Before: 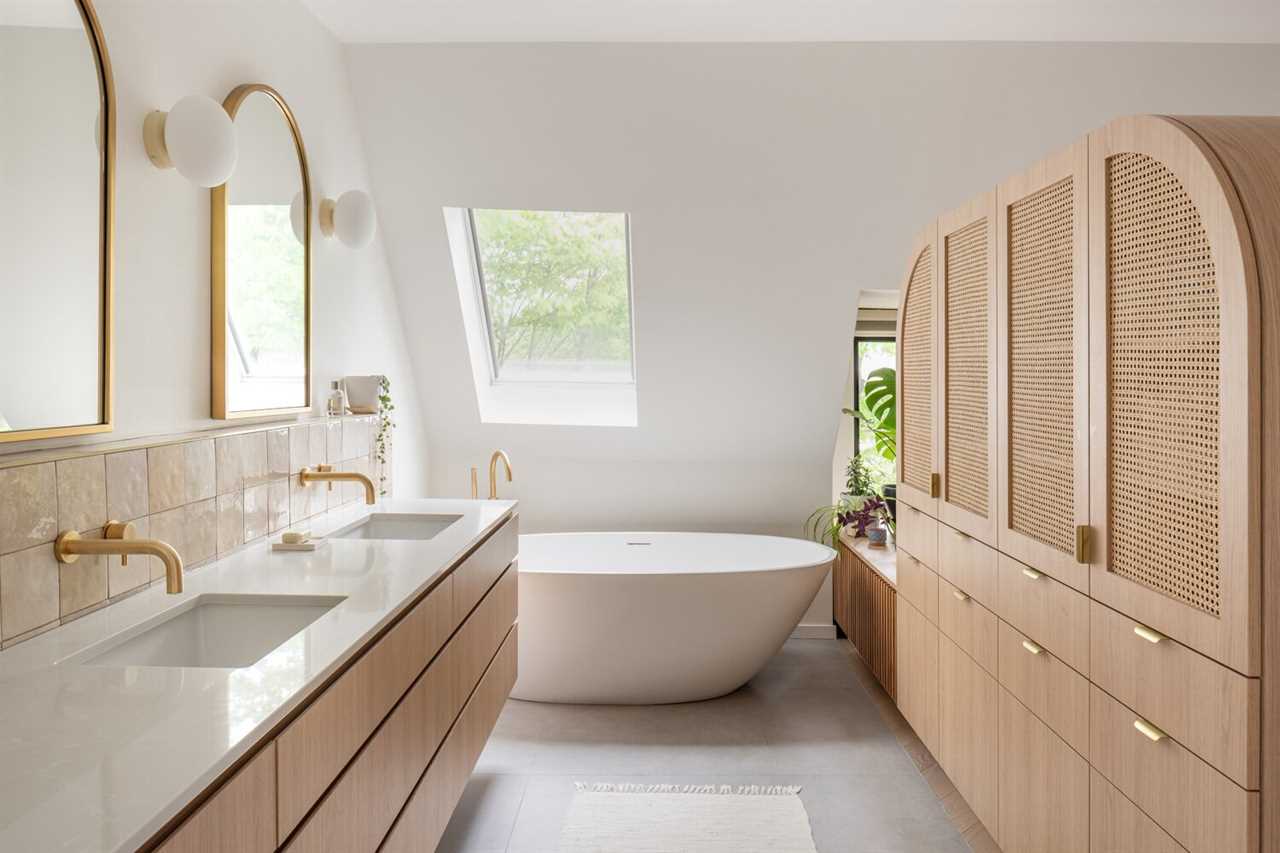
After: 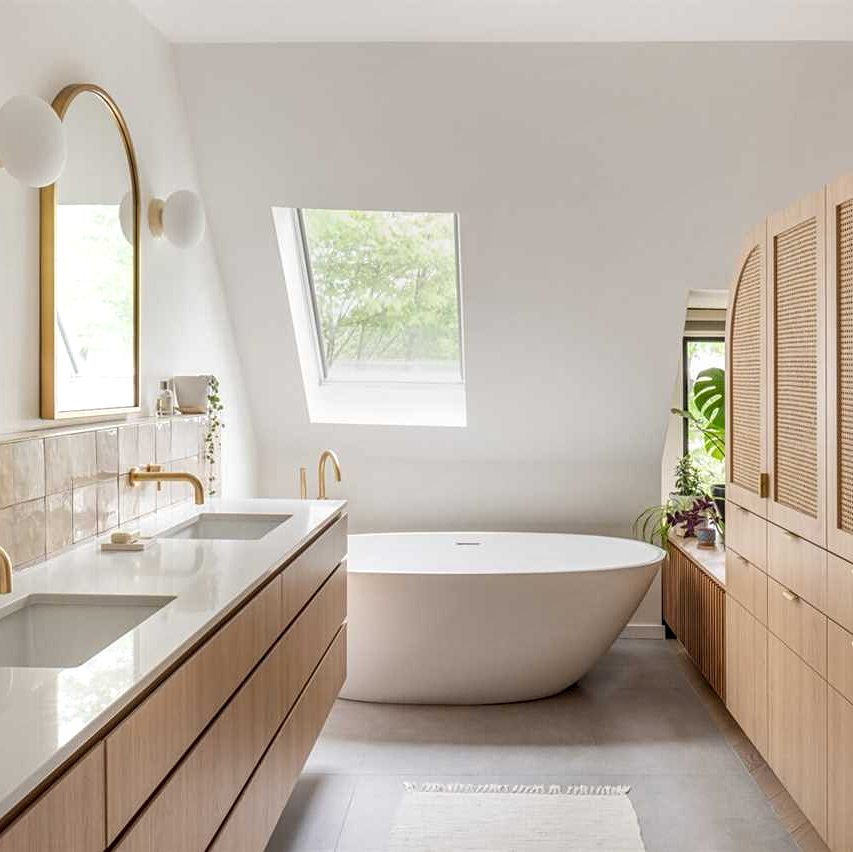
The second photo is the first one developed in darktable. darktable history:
crop and rotate: left 13.409%, right 19.924%
sharpen: amount 0.2
local contrast: on, module defaults
